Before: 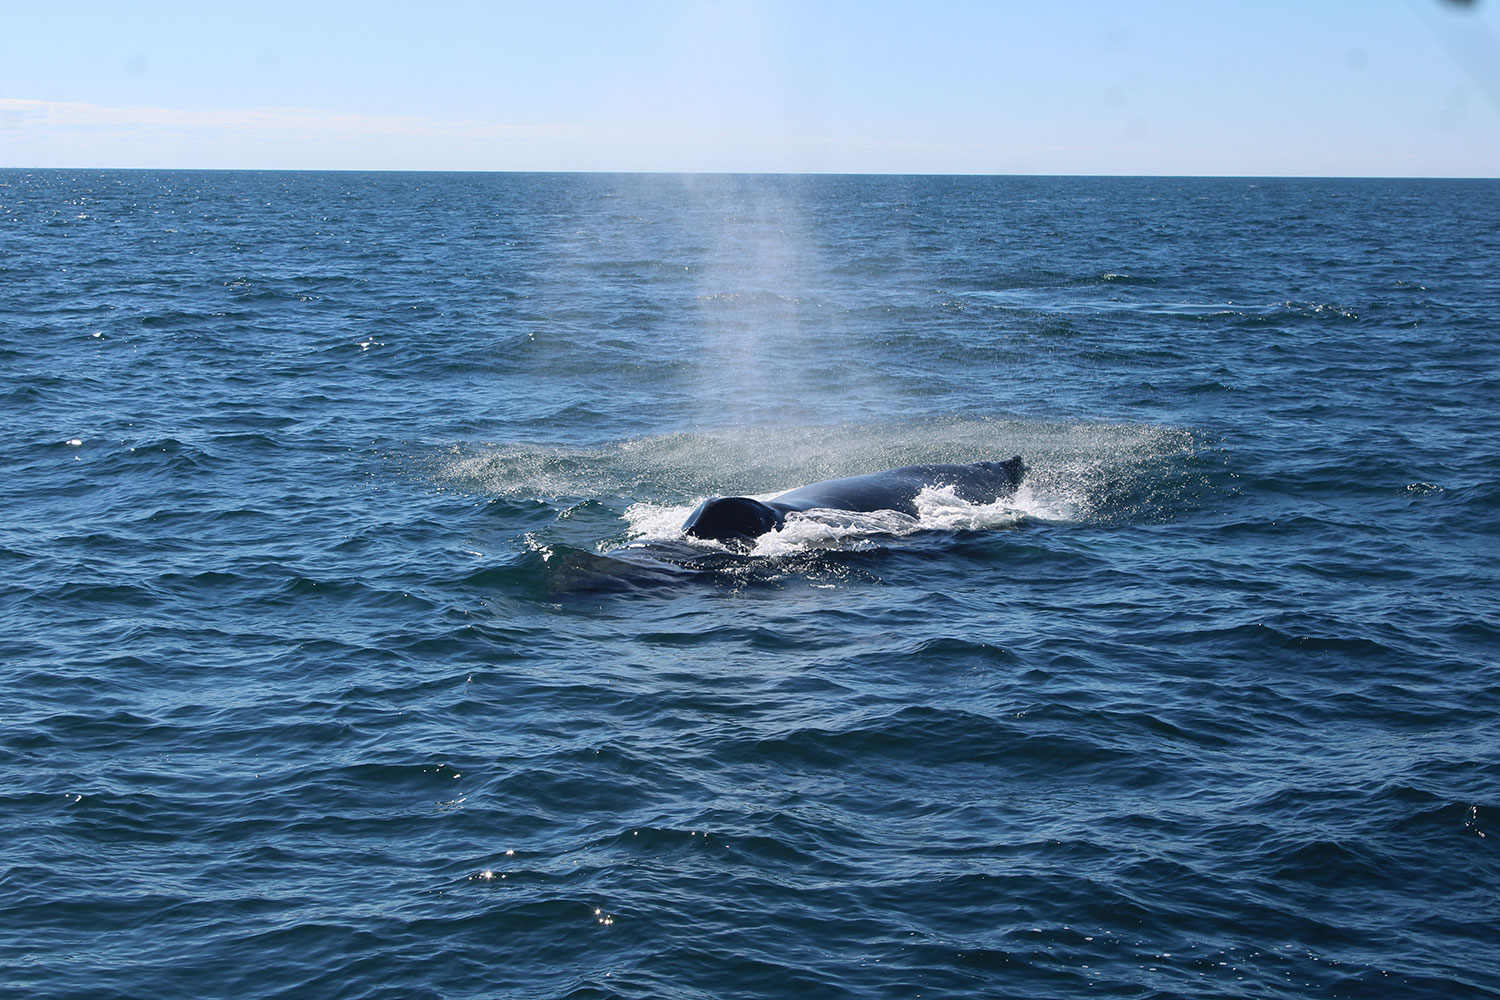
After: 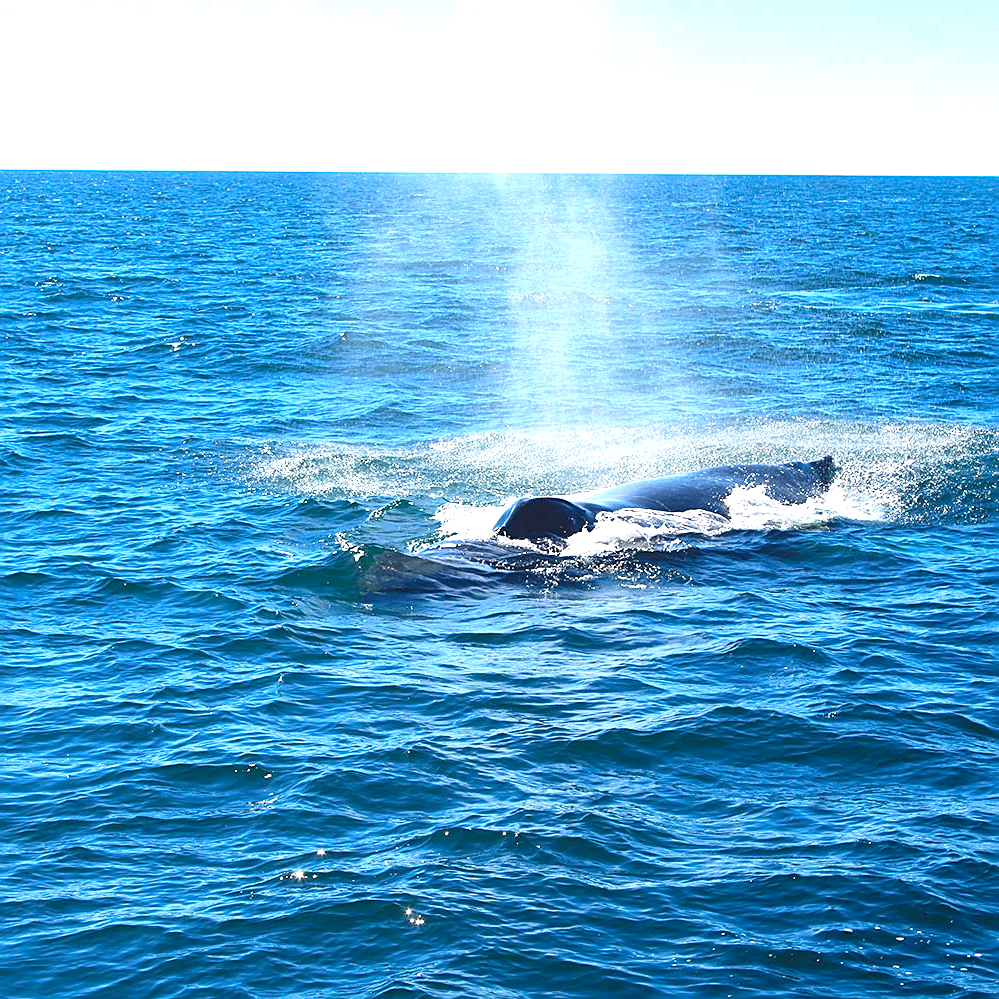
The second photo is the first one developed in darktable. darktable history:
exposure: black level correction 0, exposure 1.45 EV, compensate exposure bias true, compensate highlight preservation false
crop and rotate: left 12.648%, right 20.685%
sharpen: on, module defaults
color zones: curves: ch0 [(0, 0.425) (0.143, 0.422) (0.286, 0.42) (0.429, 0.419) (0.571, 0.419) (0.714, 0.42) (0.857, 0.422) (1, 0.425)]; ch1 [(0, 0.666) (0.143, 0.669) (0.286, 0.671) (0.429, 0.67) (0.571, 0.67) (0.714, 0.67) (0.857, 0.67) (1, 0.666)]
